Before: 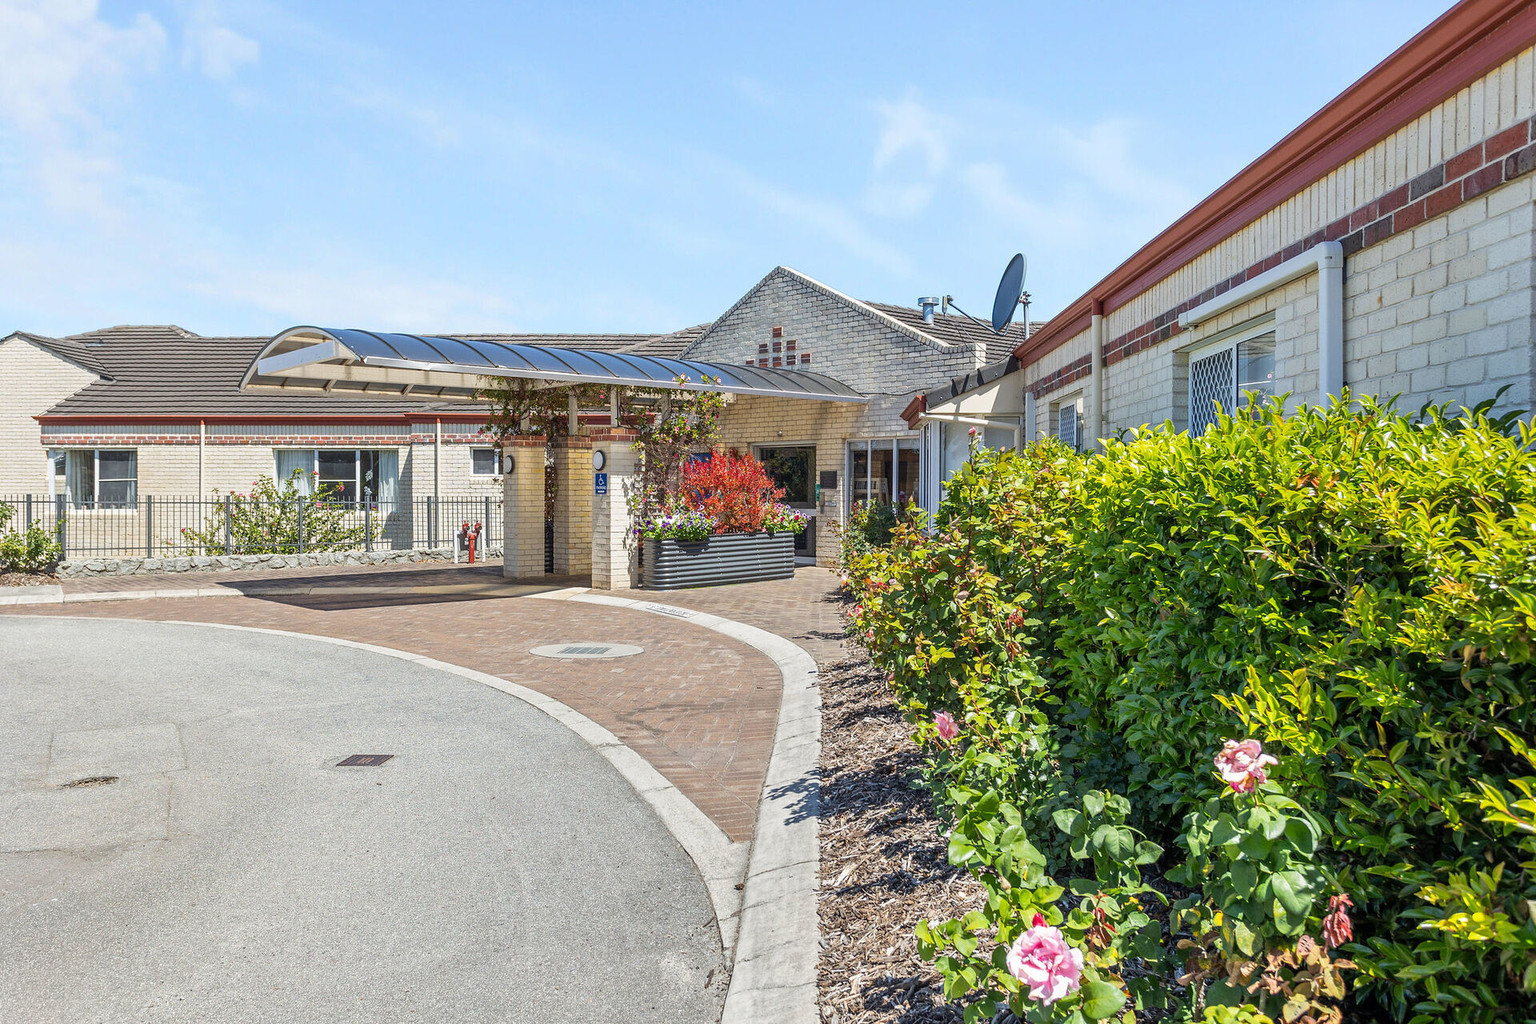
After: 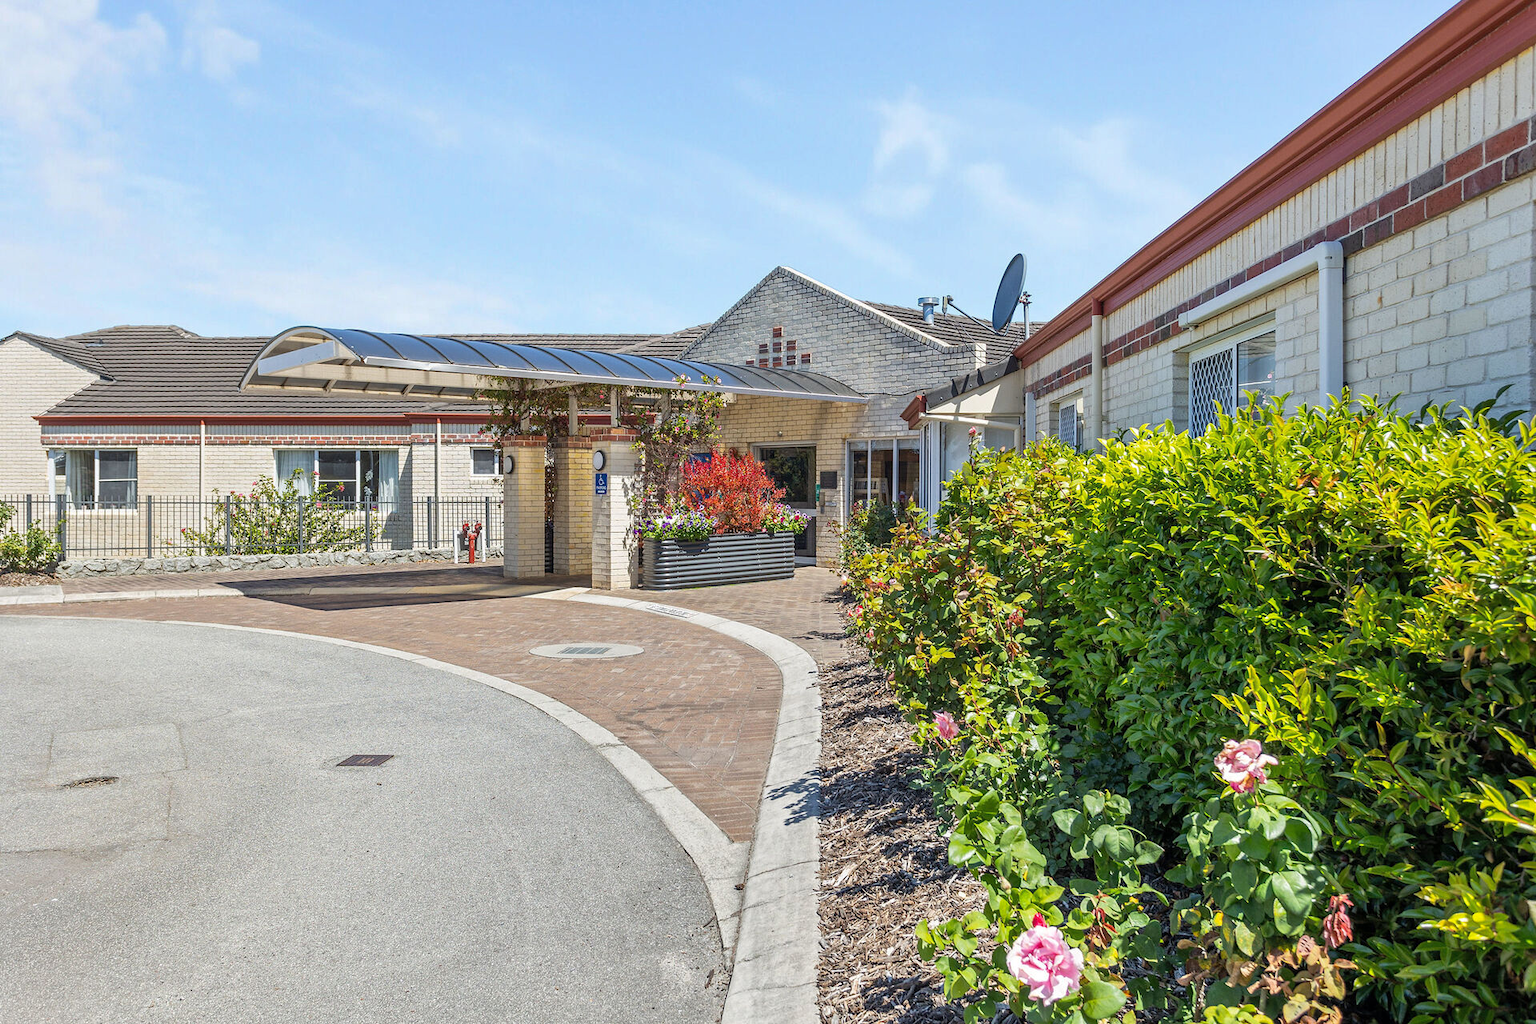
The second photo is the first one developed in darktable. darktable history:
tone equalizer: on, module defaults
shadows and highlights: shadows 25.07, highlights -25.38
